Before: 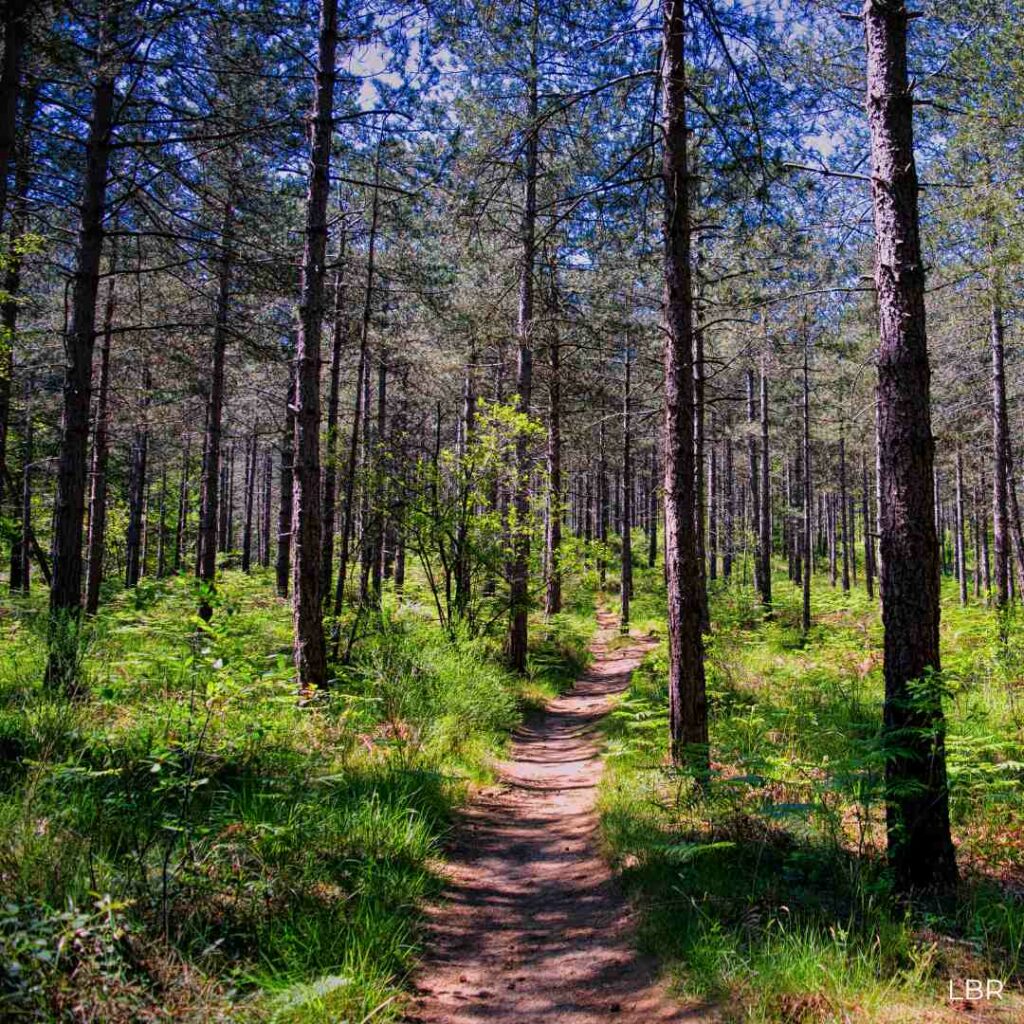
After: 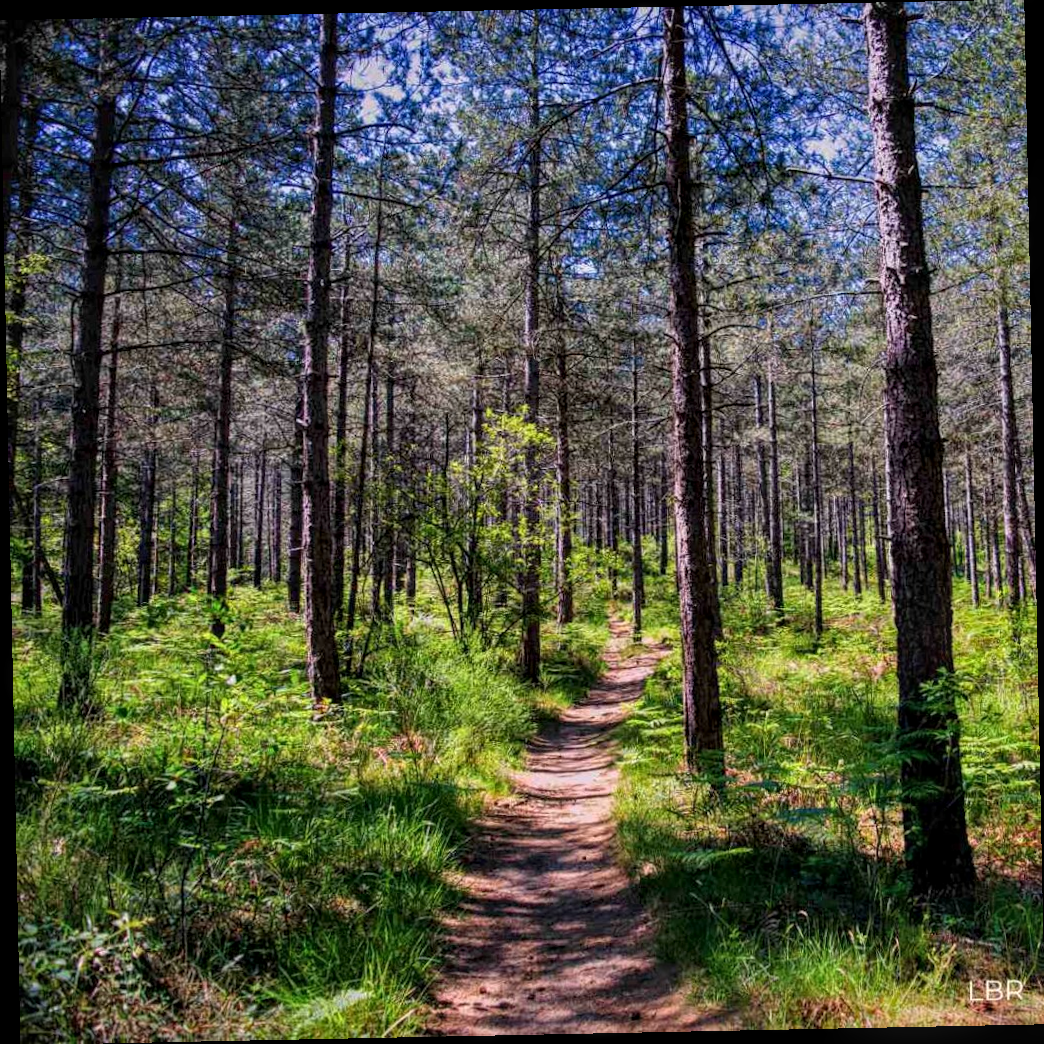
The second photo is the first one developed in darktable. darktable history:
local contrast: on, module defaults
rotate and perspective: rotation -1.17°, automatic cropping off
